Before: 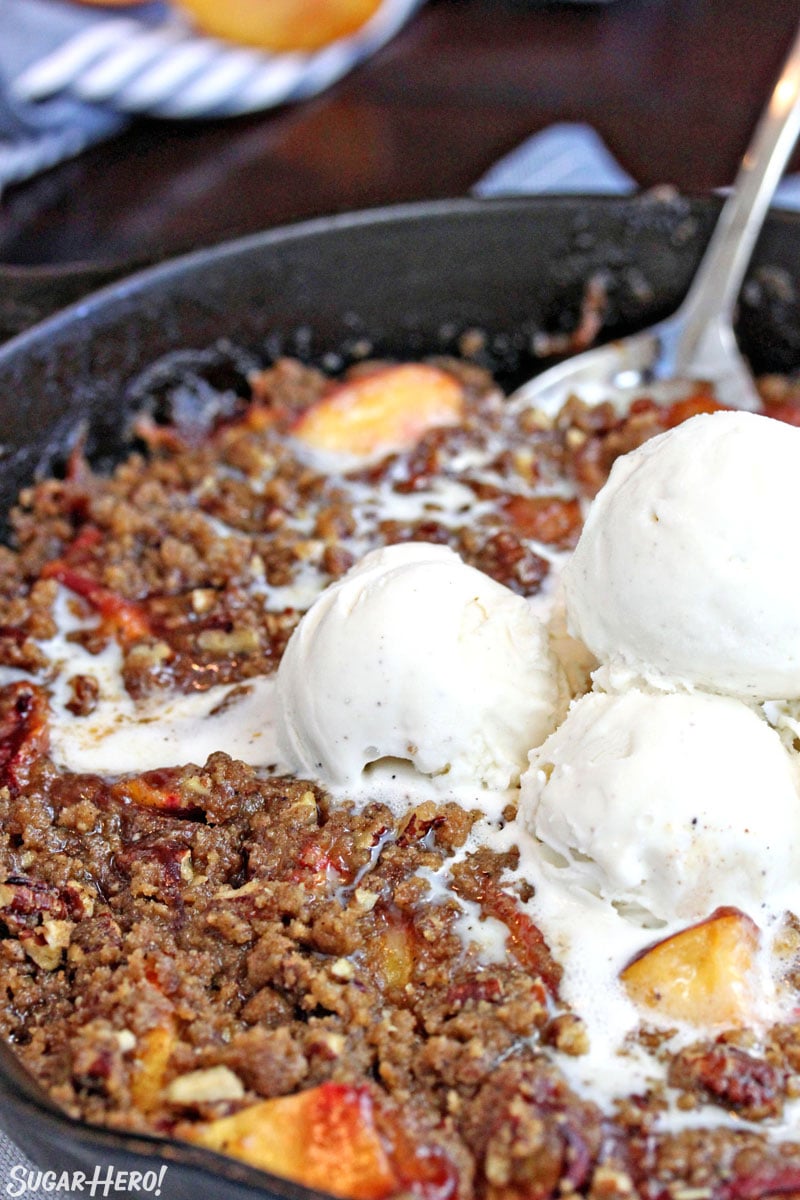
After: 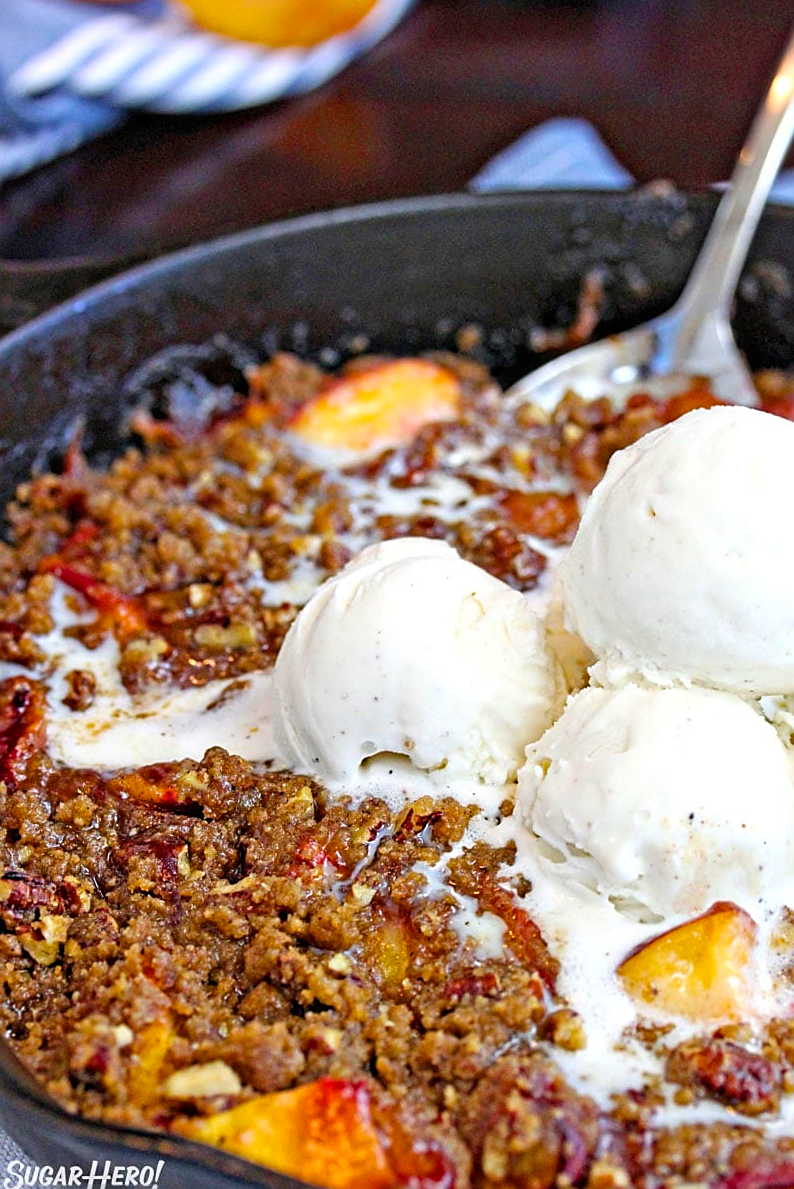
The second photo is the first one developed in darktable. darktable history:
crop: left 0.434%, top 0.485%, right 0.244%, bottom 0.386%
sharpen: on, module defaults
color balance rgb: perceptual saturation grading › global saturation 30%, global vibrance 20%
